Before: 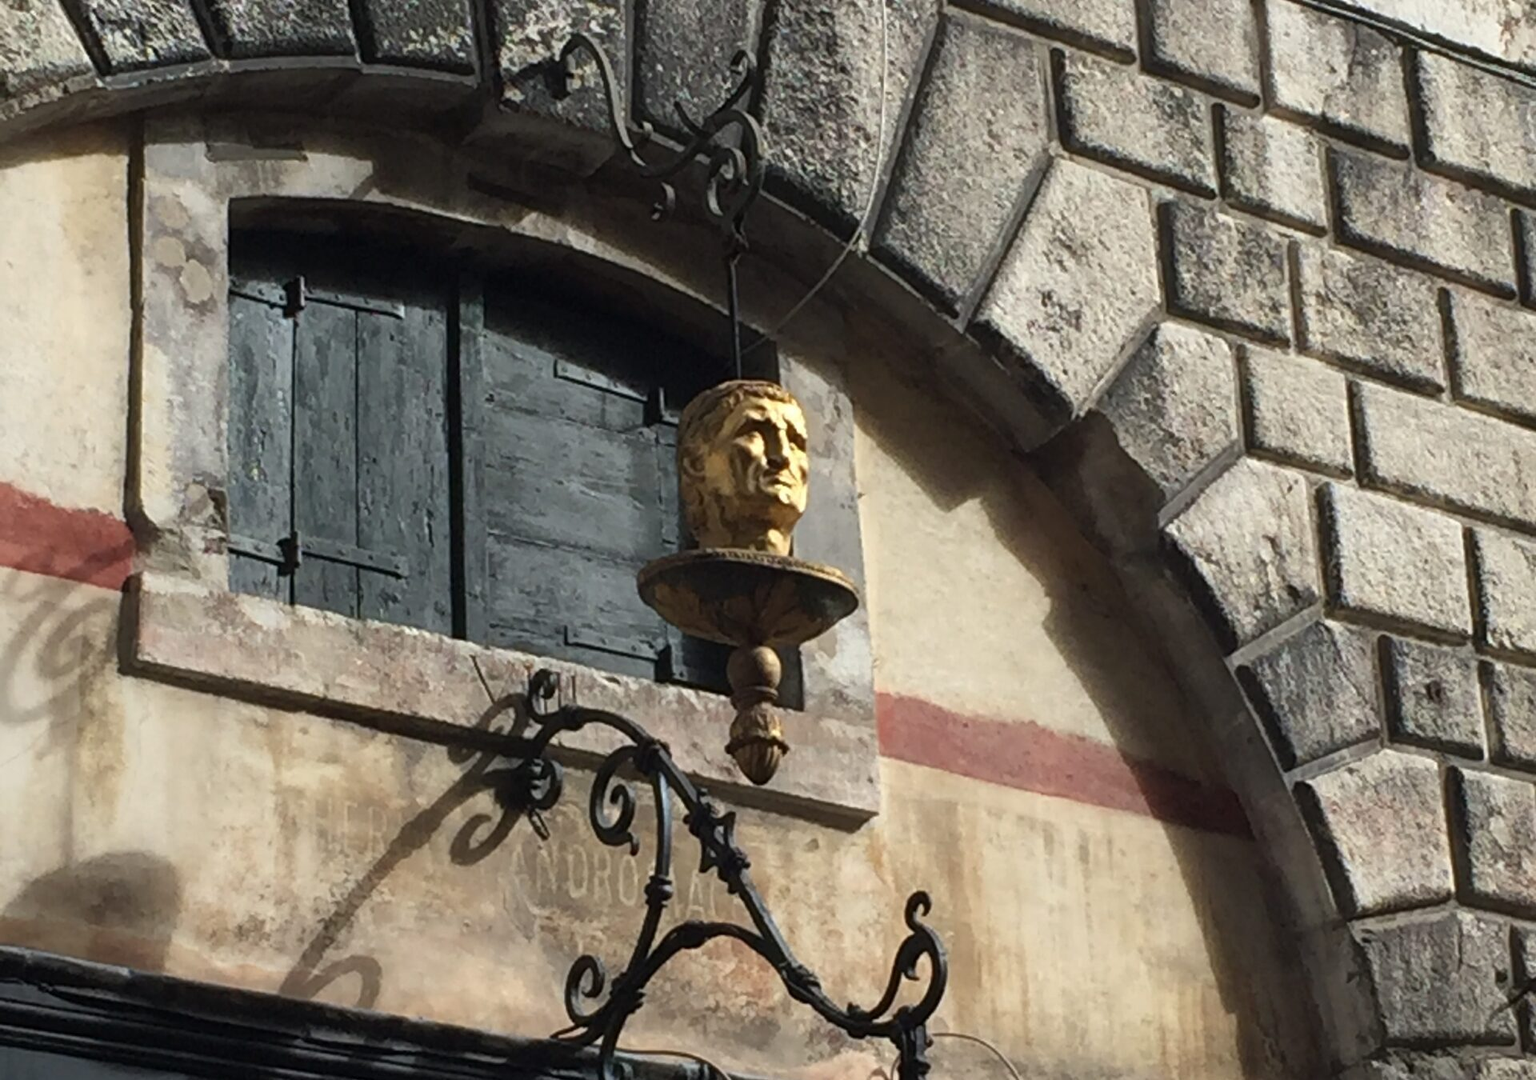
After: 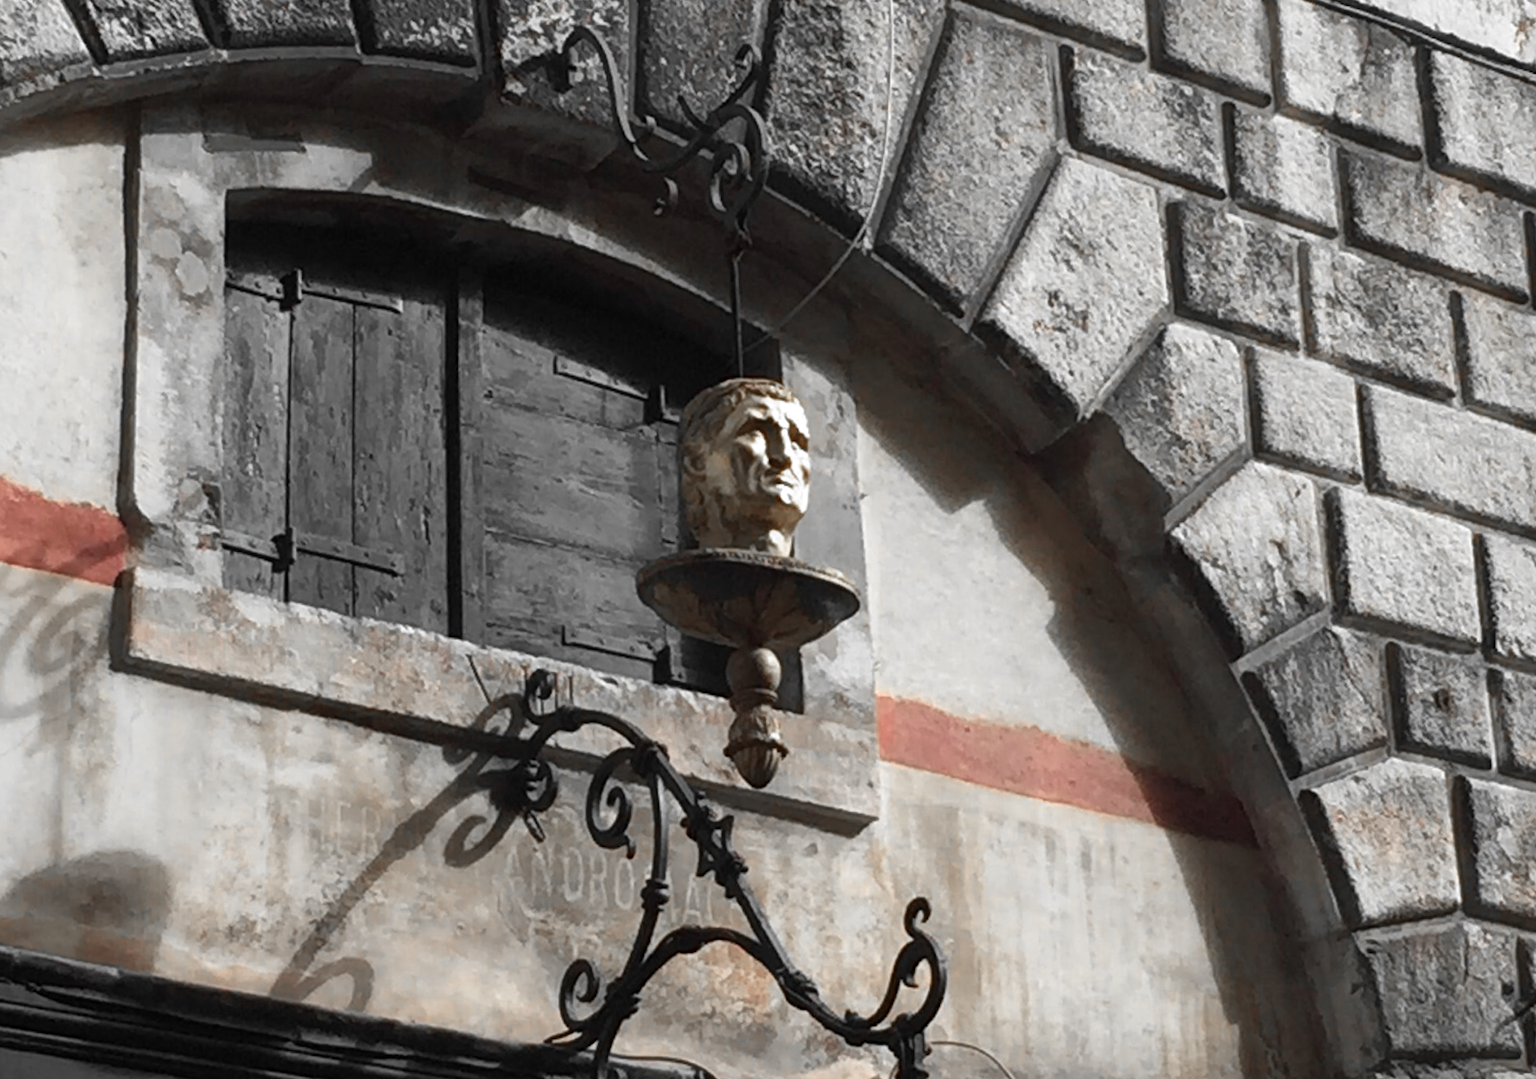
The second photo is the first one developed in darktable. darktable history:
crop and rotate: angle -0.5°
color zones: curves: ch0 [(0, 0.65) (0.096, 0.644) (0.221, 0.539) (0.429, 0.5) (0.571, 0.5) (0.714, 0.5) (0.857, 0.5) (1, 0.65)]; ch1 [(0, 0.5) (0.143, 0.5) (0.257, -0.002) (0.429, 0.04) (0.571, -0.001) (0.714, -0.015) (0.857, 0.024) (1, 0.5)]
